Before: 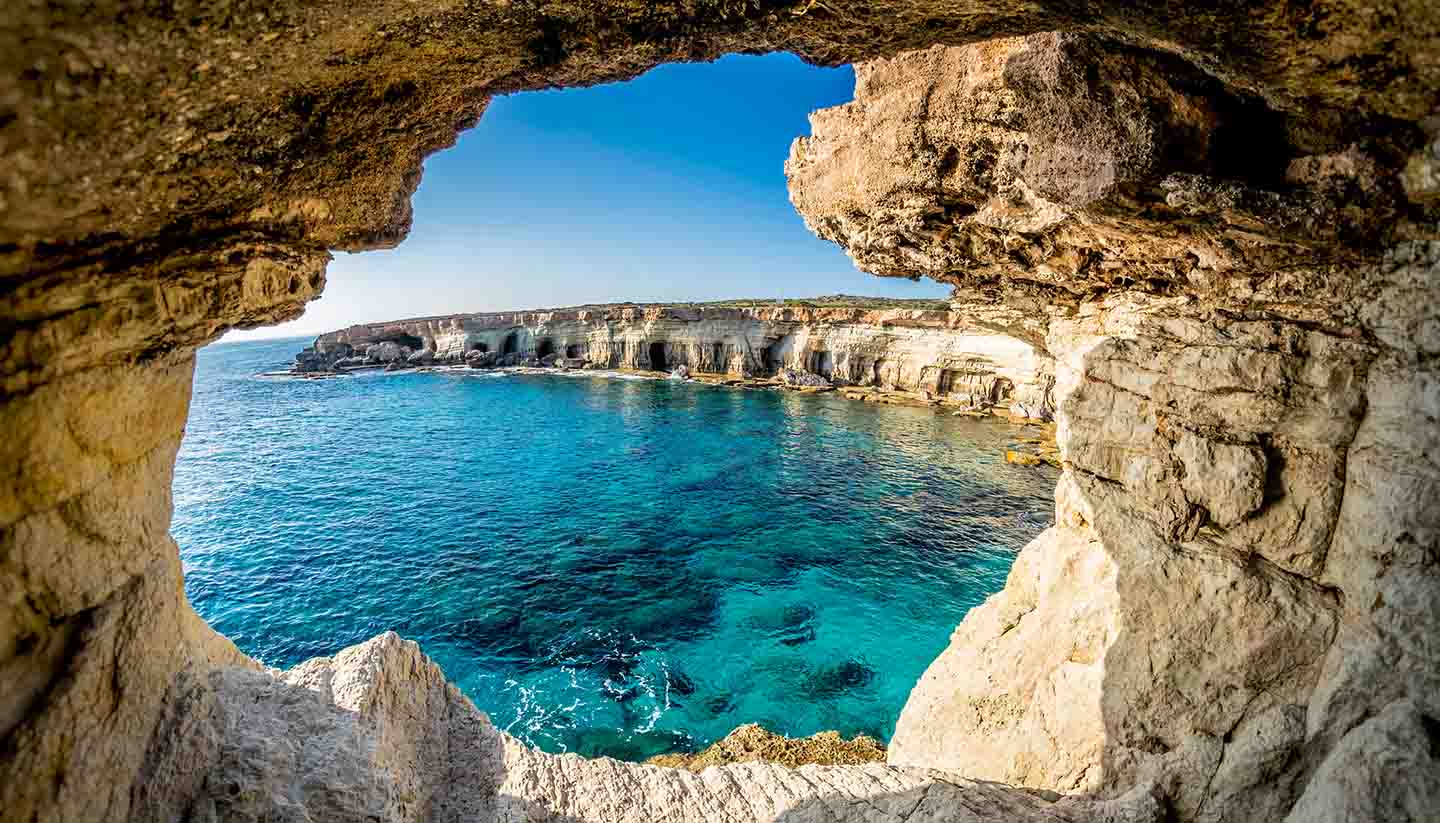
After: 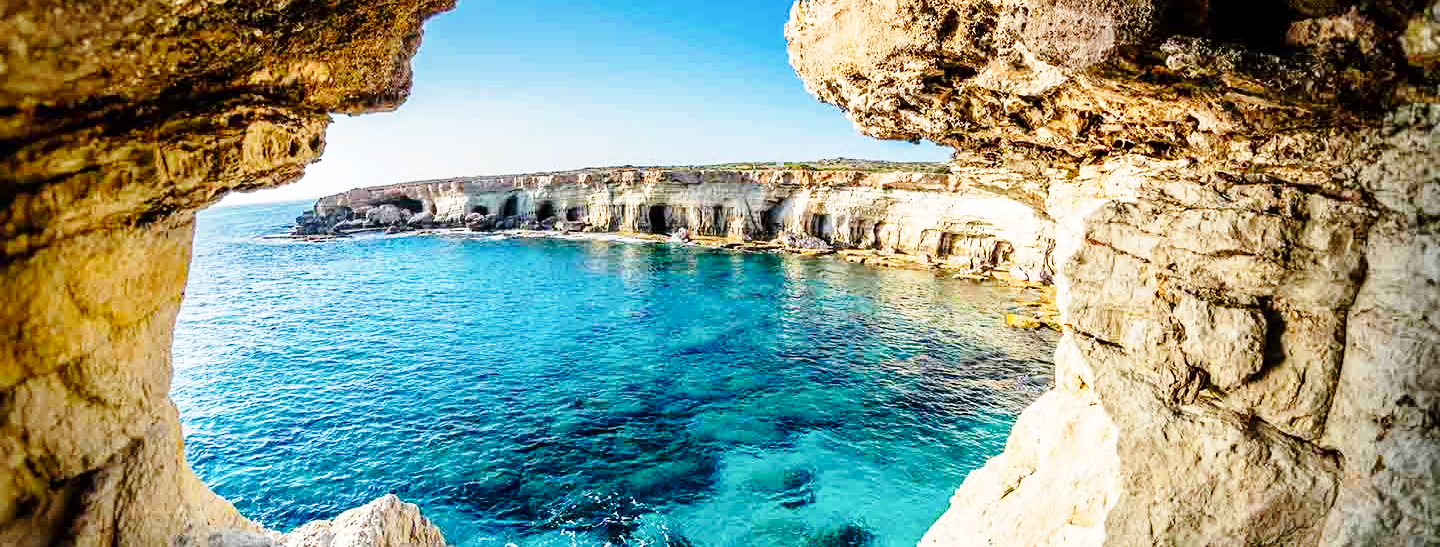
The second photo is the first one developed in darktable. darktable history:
base curve: curves: ch0 [(0, 0) (0.028, 0.03) (0.121, 0.232) (0.46, 0.748) (0.859, 0.968) (1, 1)], preserve colors none
crop: top 16.727%, bottom 16.727%
